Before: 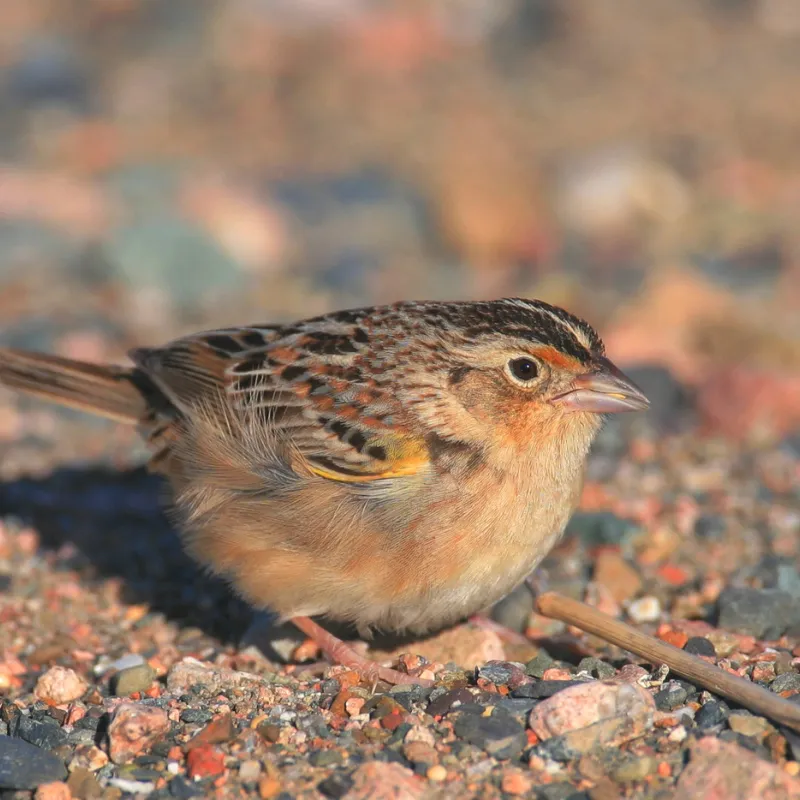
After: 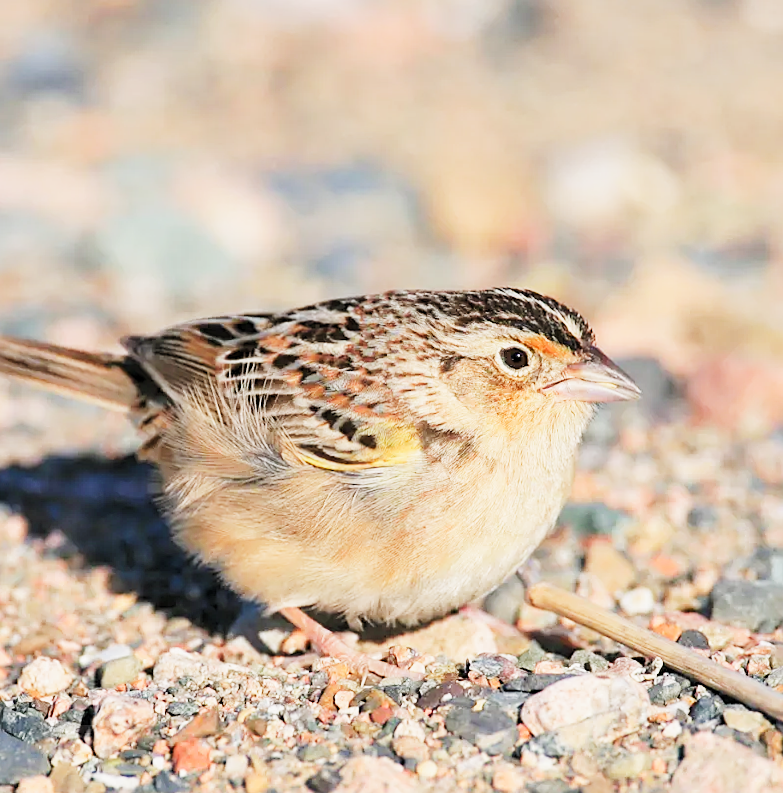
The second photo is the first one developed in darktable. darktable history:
rotate and perspective: rotation 0.226°, lens shift (vertical) -0.042, crop left 0.023, crop right 0.982, crop top 0.006, crop bottom 0.994
exposure: black level correction 0, exposure 1 EV, compensate exposure bias true, compensate highlight preservation false
rgb levels: levels [[0.013, 0.434, 0.89], [0, 0.5, 1], [0, 0.5, 1]]
tone equalizer: on, module defaults
levels: levels [0.026, 0.507, 0.987]
sigmoid: contrast 1.8, skew -0.2, preserve hue 0%, red attenuation 0.1, red rotation 0.035, green attenuation 0.1, green rotation -0.017, blue attenuation 0.15, blue rotation -0.052, base primaries Rec2020
sharpen: on, module defaults
